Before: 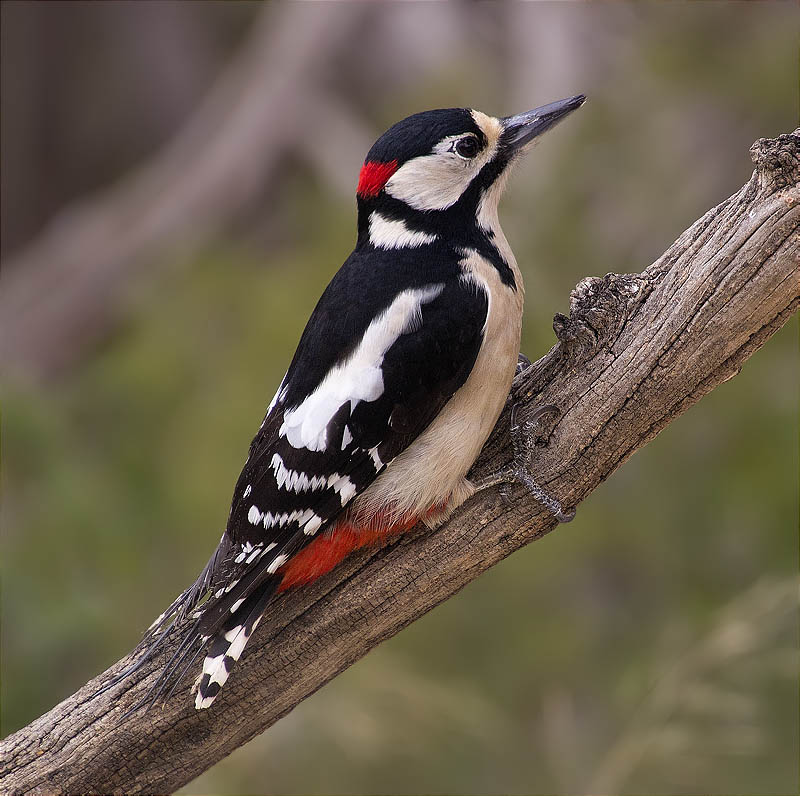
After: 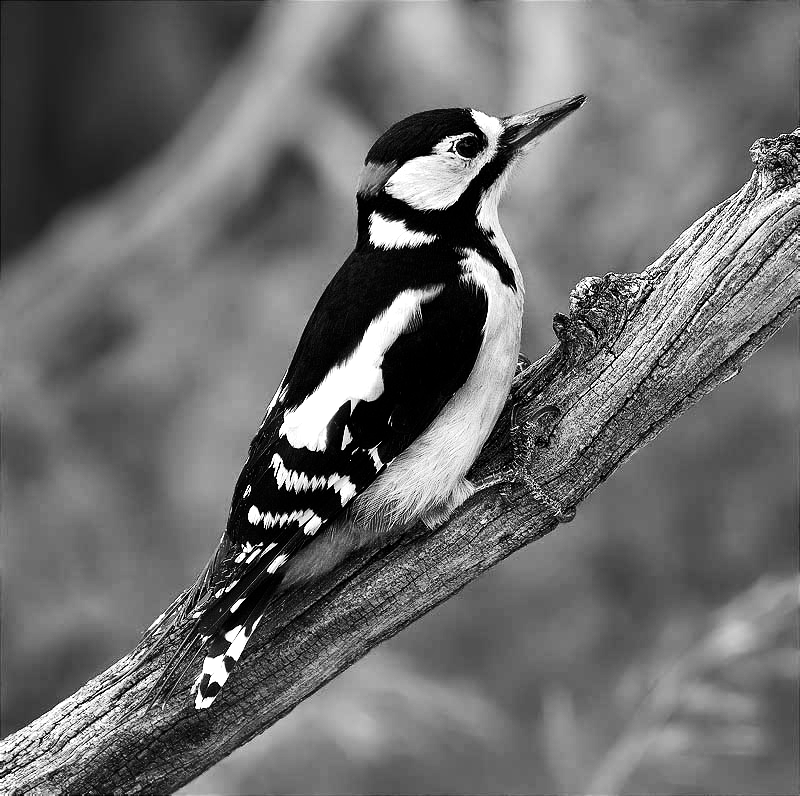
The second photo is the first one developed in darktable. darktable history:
exposure: black level correction 0, exposure 0.7 EV, compensate exposure bias true, compensate highlight preservation false
contrast brightness saturation: contrast 0.24, brightness -0.24, saturation 0.14
monochrome: a 16.06, b 15.48, size 1
color zones: curves: ch0 [(0, 0.473) (0.001, 0.473) (0.226, 0.548) (0.4, 0.589) (0.525, 0.54) (0.728, 0.403) (0.999, 0.473) (1, 0.473)]; ch1 [(0, 0.619) (0.001, 0.619) (0.234, 0.388) (0.4, 0.372) (0.528, 0.422) (0.732, 0.53) (0.999, 0.619) (1, 0.619)]; ch2 [(0, 0.547) (0.001, 0.547) (0.226, 0.45) (0.4, 0.525) (0.525, 0.585) (0.8, 0.511) (0.999, 0.547) (1, 0.547)]
white balance: red 1.188, blue 1.11
